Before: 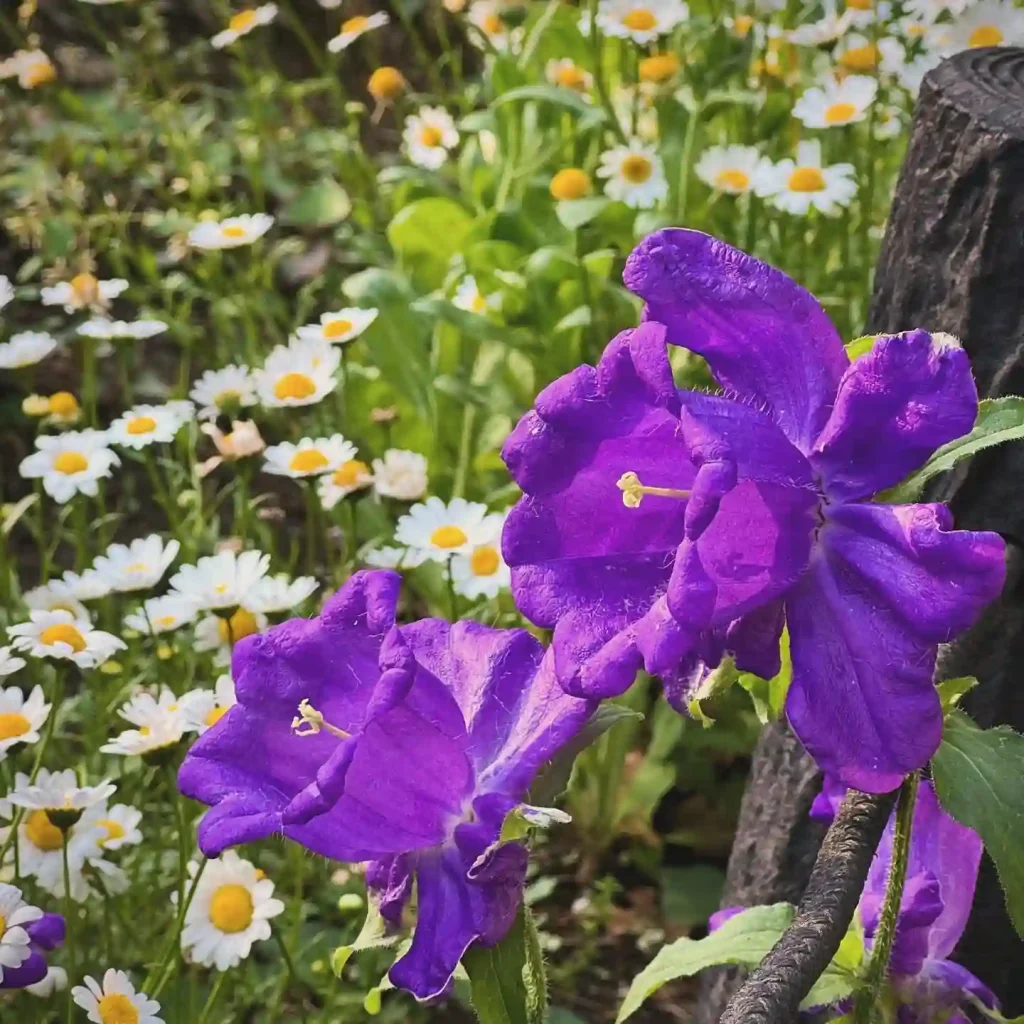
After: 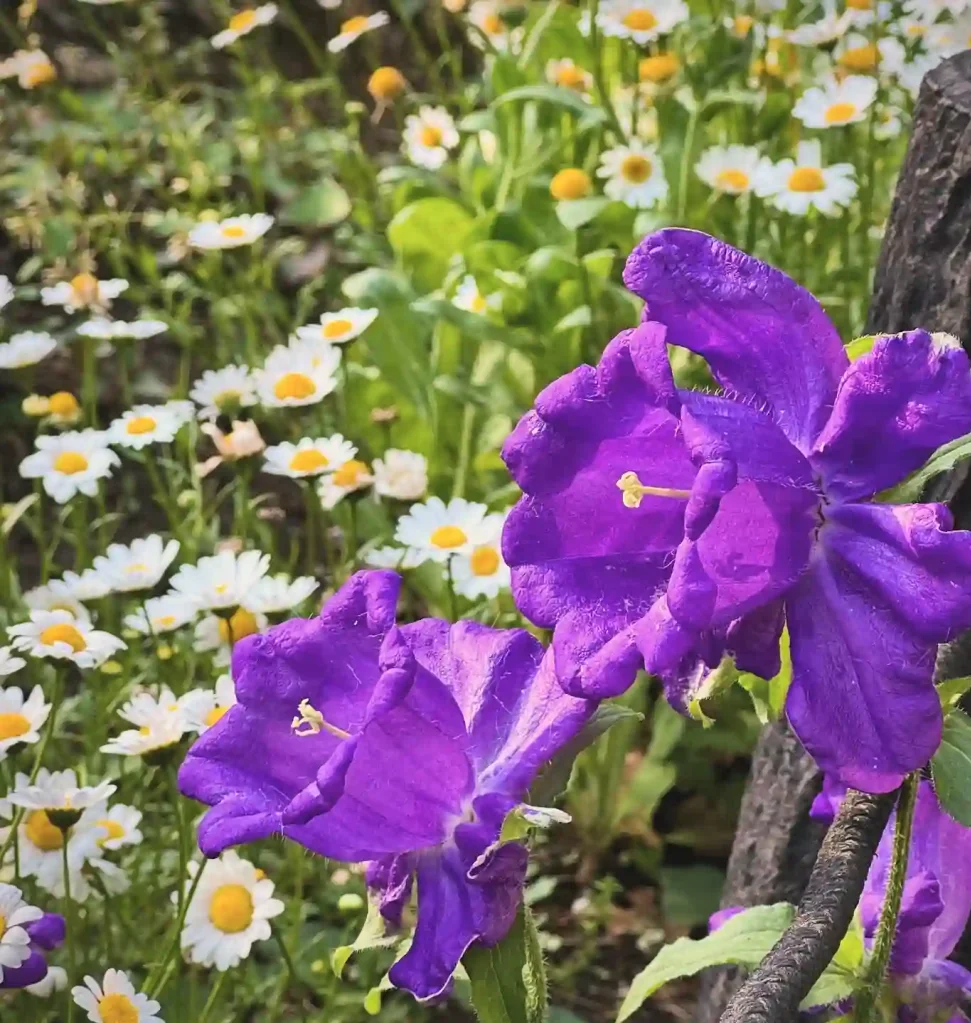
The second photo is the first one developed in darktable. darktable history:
crop and rotate: right 5.167%
contrast brightness saturation: contrast 0.05, brightness 0.06, saturation 0.01
local contrast: mode bilateral grid, contrast 20, coarseness 50, detail 120%, midtone range 0.2
